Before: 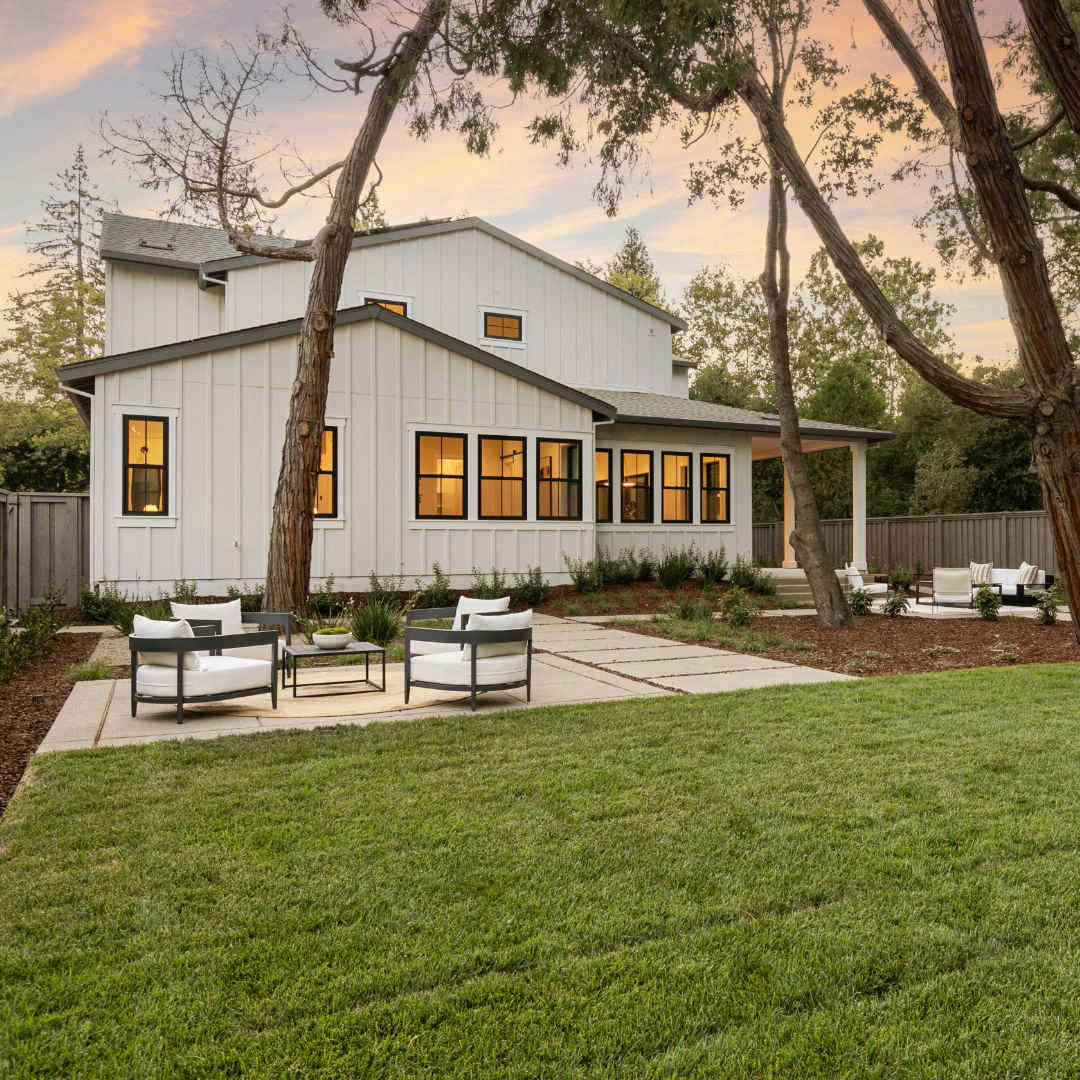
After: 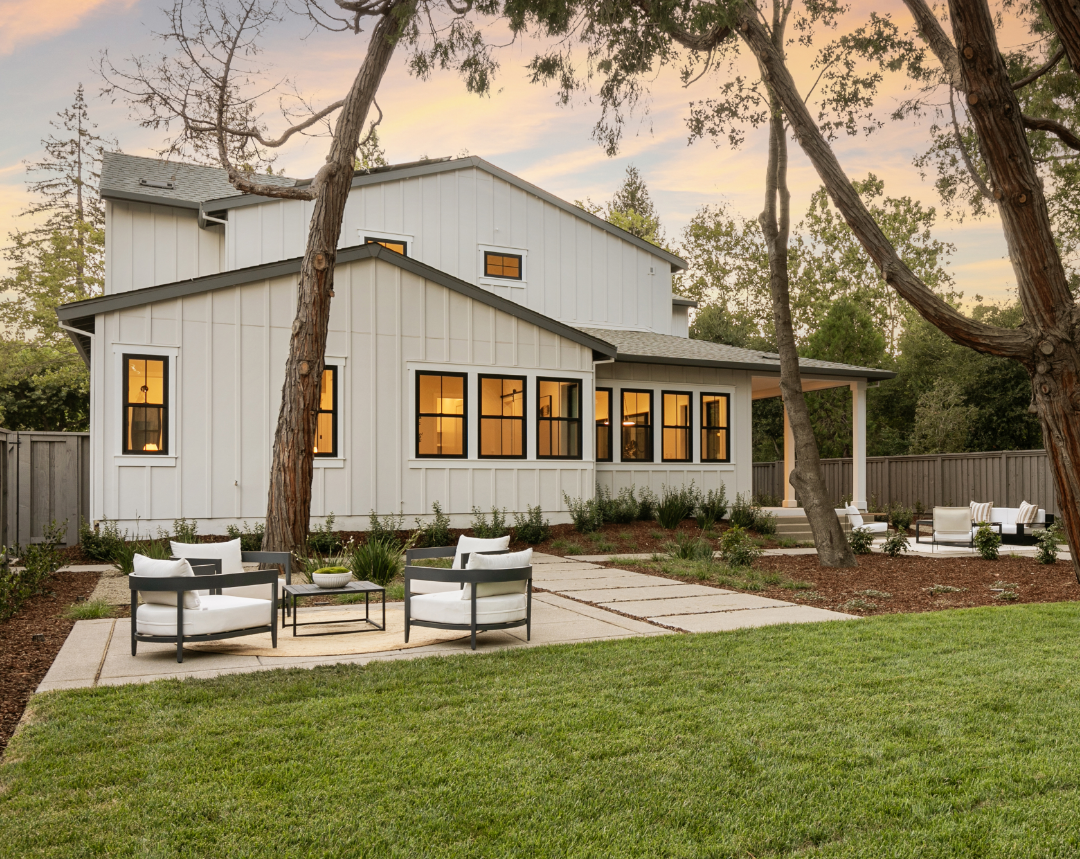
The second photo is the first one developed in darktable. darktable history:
crop and rotate: top 5.656%, bottom 14.746%
